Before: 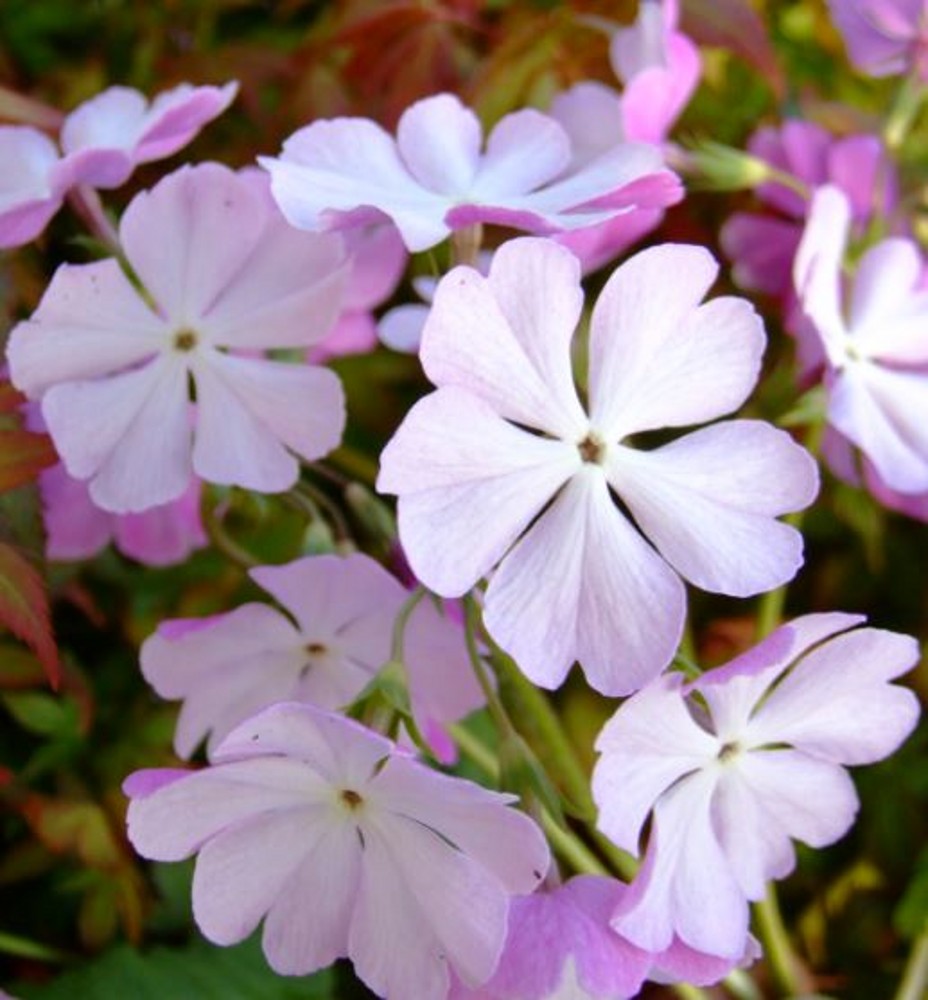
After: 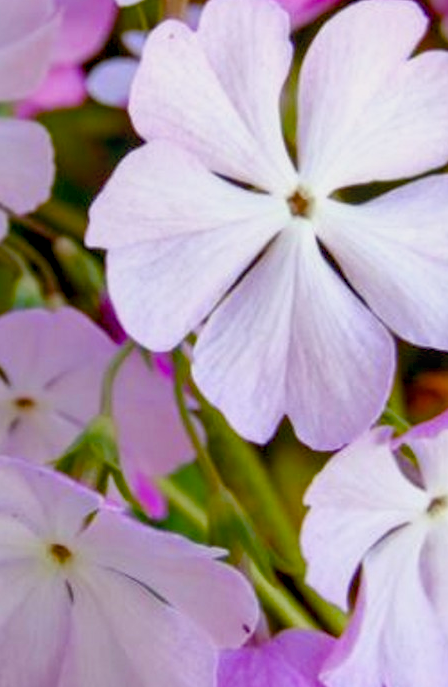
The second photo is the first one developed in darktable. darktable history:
local contrast: on, module defaults
color balance rgb: global offset › luminance -0.5%, perceptual saturation grading › highlights -17.77%, perceptual saturation grading › mid-tones 33.1%, perceptual saturation grading › shadows 50.52%, perceptual brilliance grading › highlights 10.8%, perceptual brilliance grading › shadows -10.8%, global vibrance 24.22%, contrast -25%
crop: left 31.379%, top 24.658%, right 20.326%, bottom 6.628%
